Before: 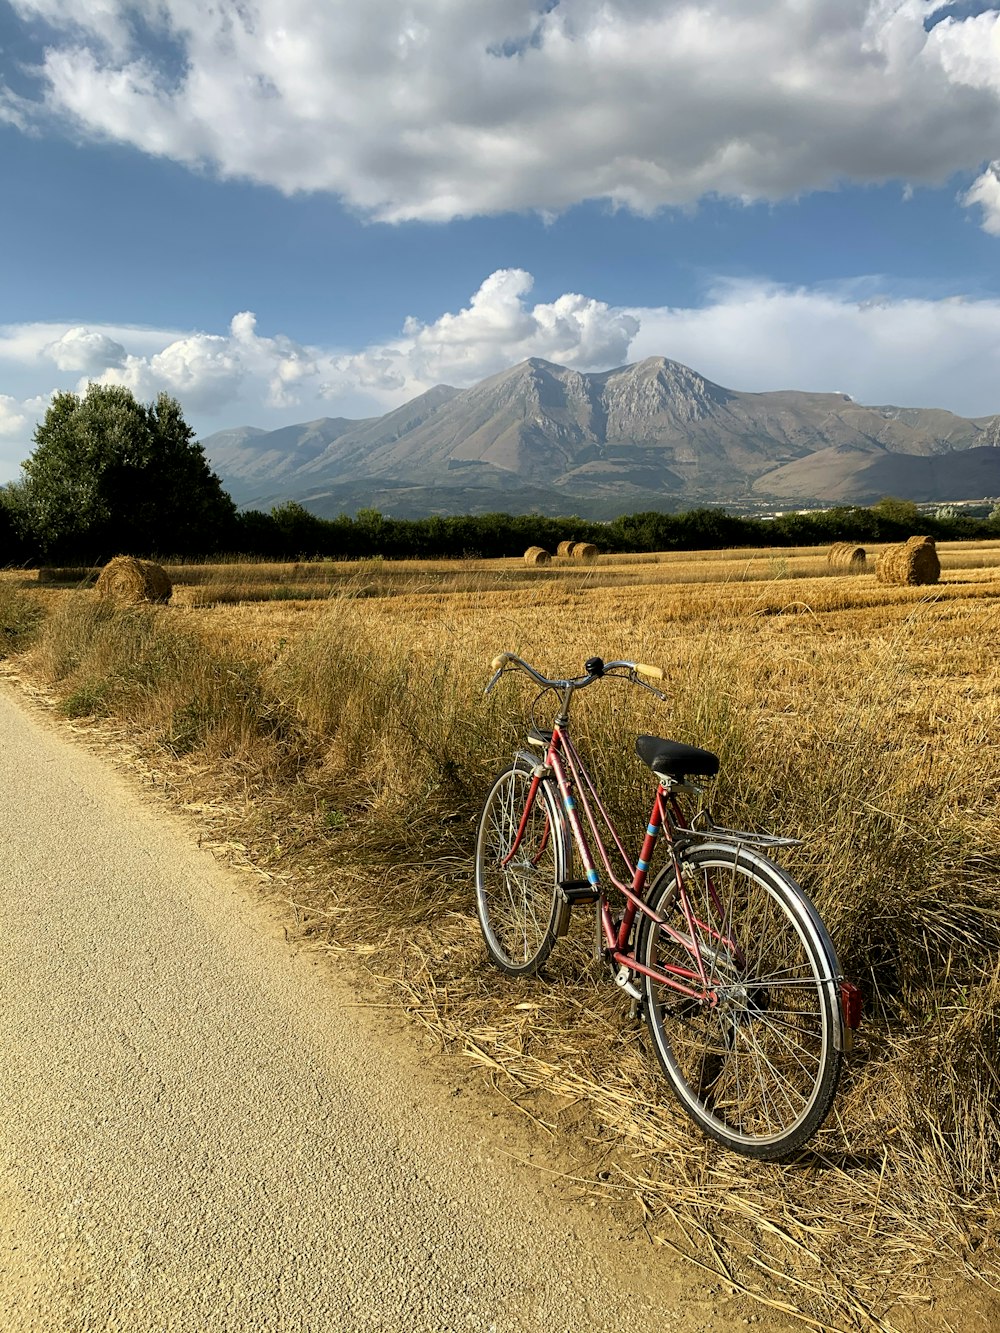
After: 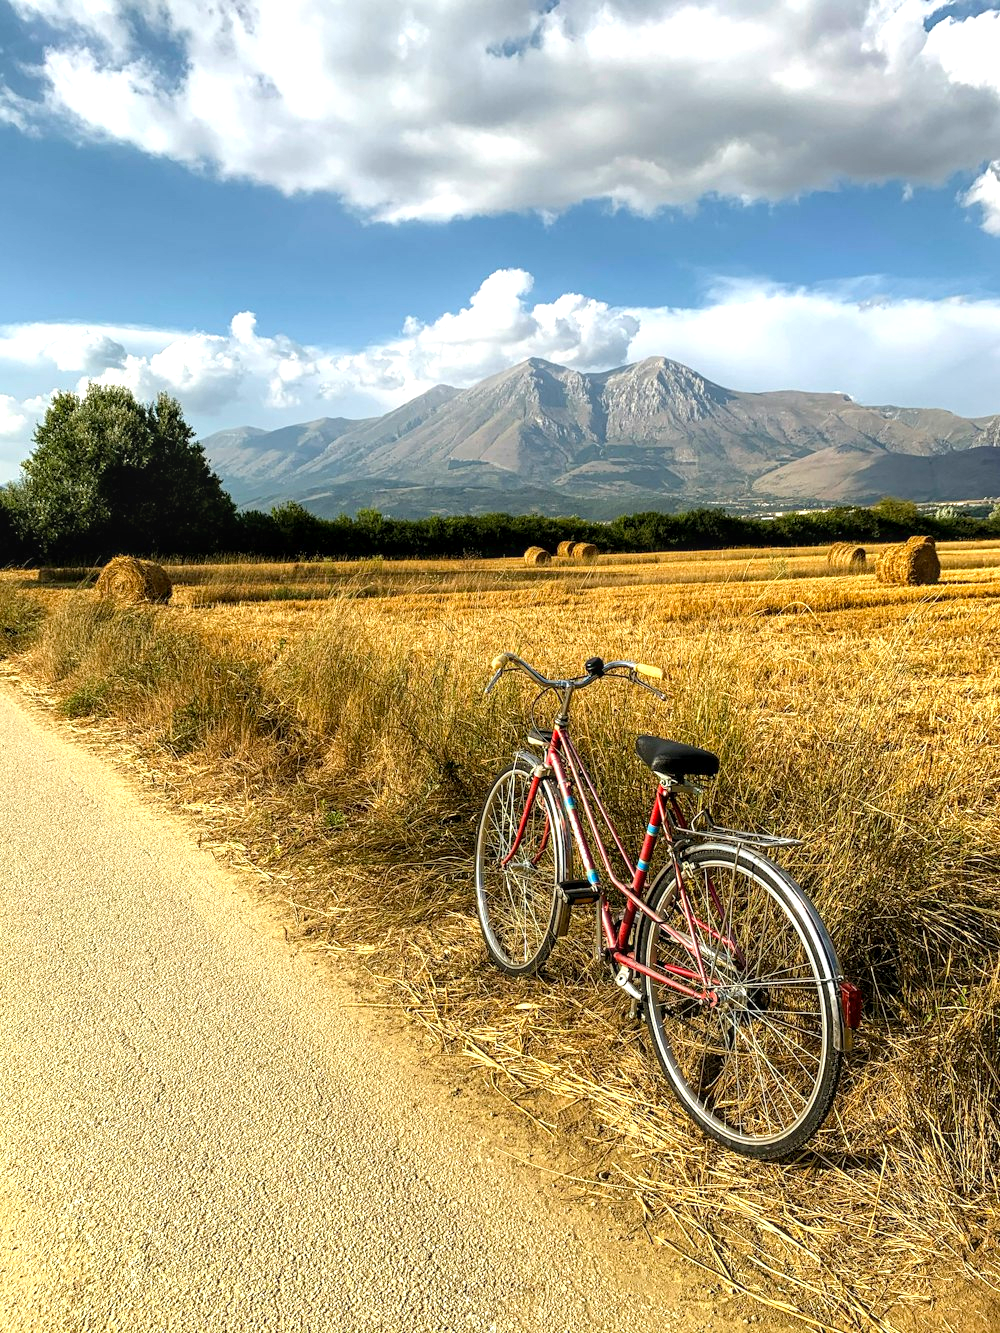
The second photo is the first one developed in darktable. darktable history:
local contrast: on, module defaults
exposure: exposure 0.607 EV, compensate exposure bias true, compensate highlight preservation false
